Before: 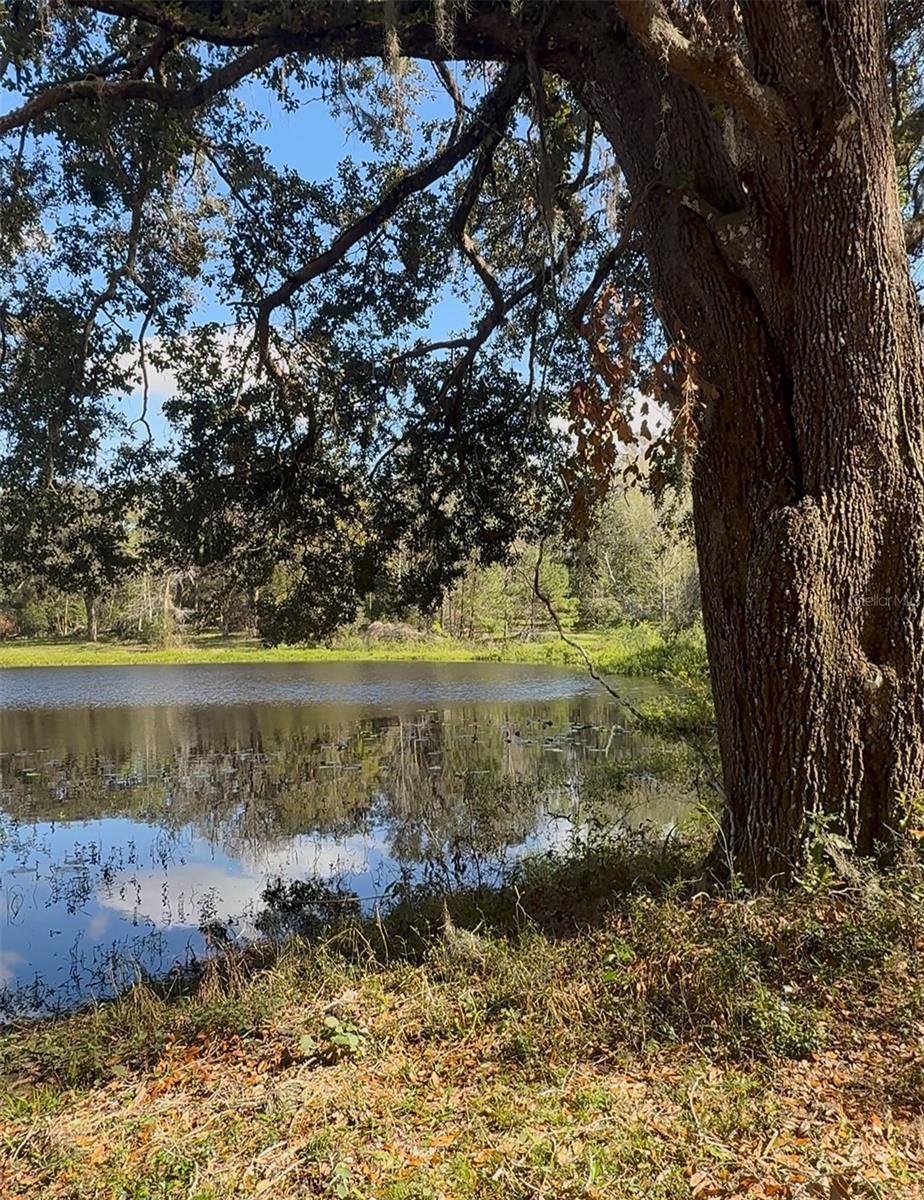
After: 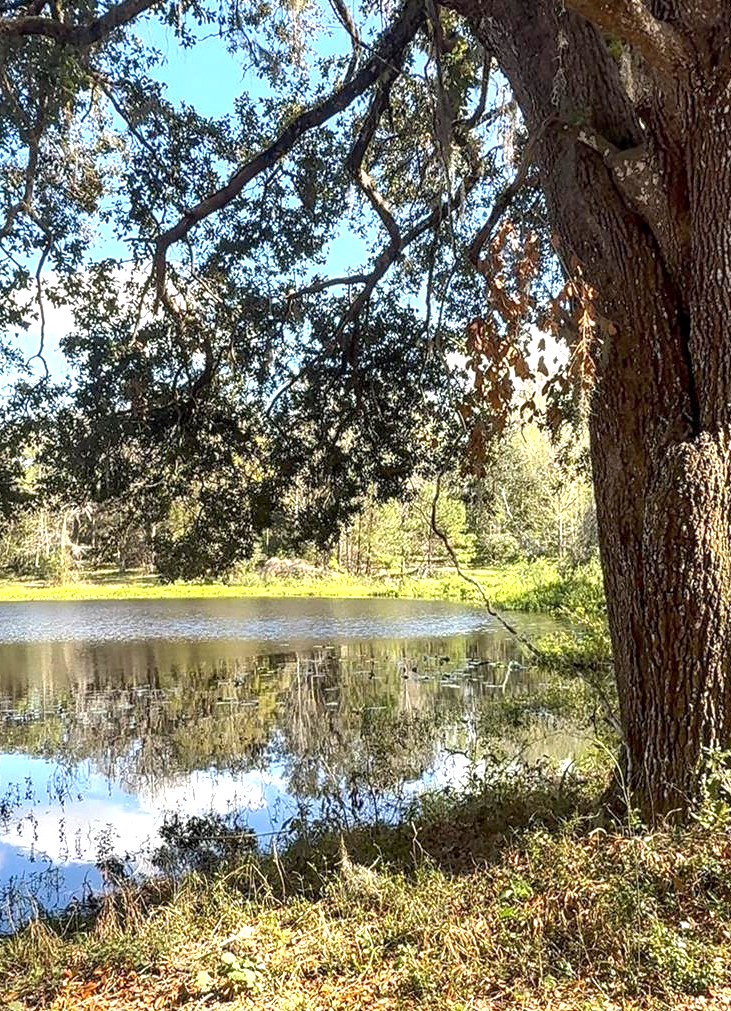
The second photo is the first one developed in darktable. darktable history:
local contrast: detail 130%
crop: left 11.225%, top 5.381%, right 9.565%, bottom 10.314%
exposure: exposure 1.089 EV, compensate highlight preservation false
